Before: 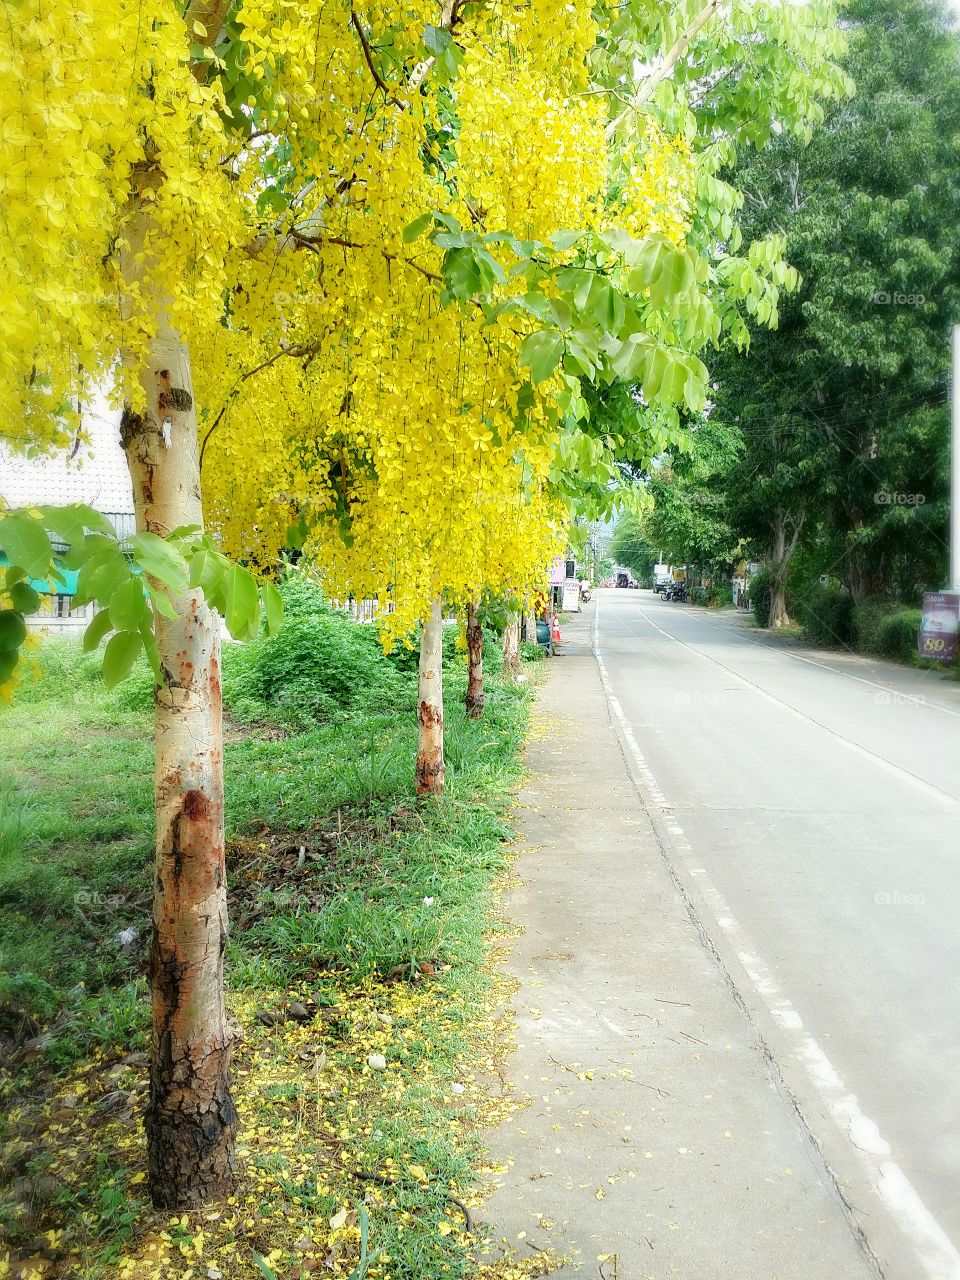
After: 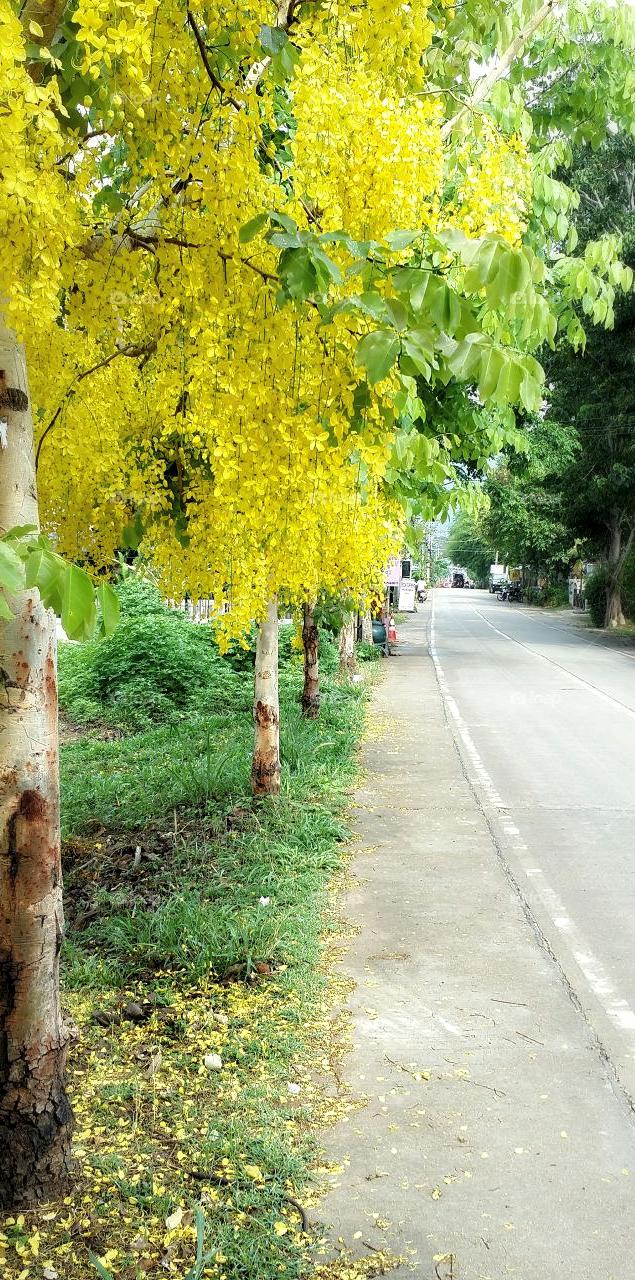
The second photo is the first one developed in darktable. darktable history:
crop: left 17.133%, right 16.703%
levels: levels [0.029, 0.545, 0.971]
